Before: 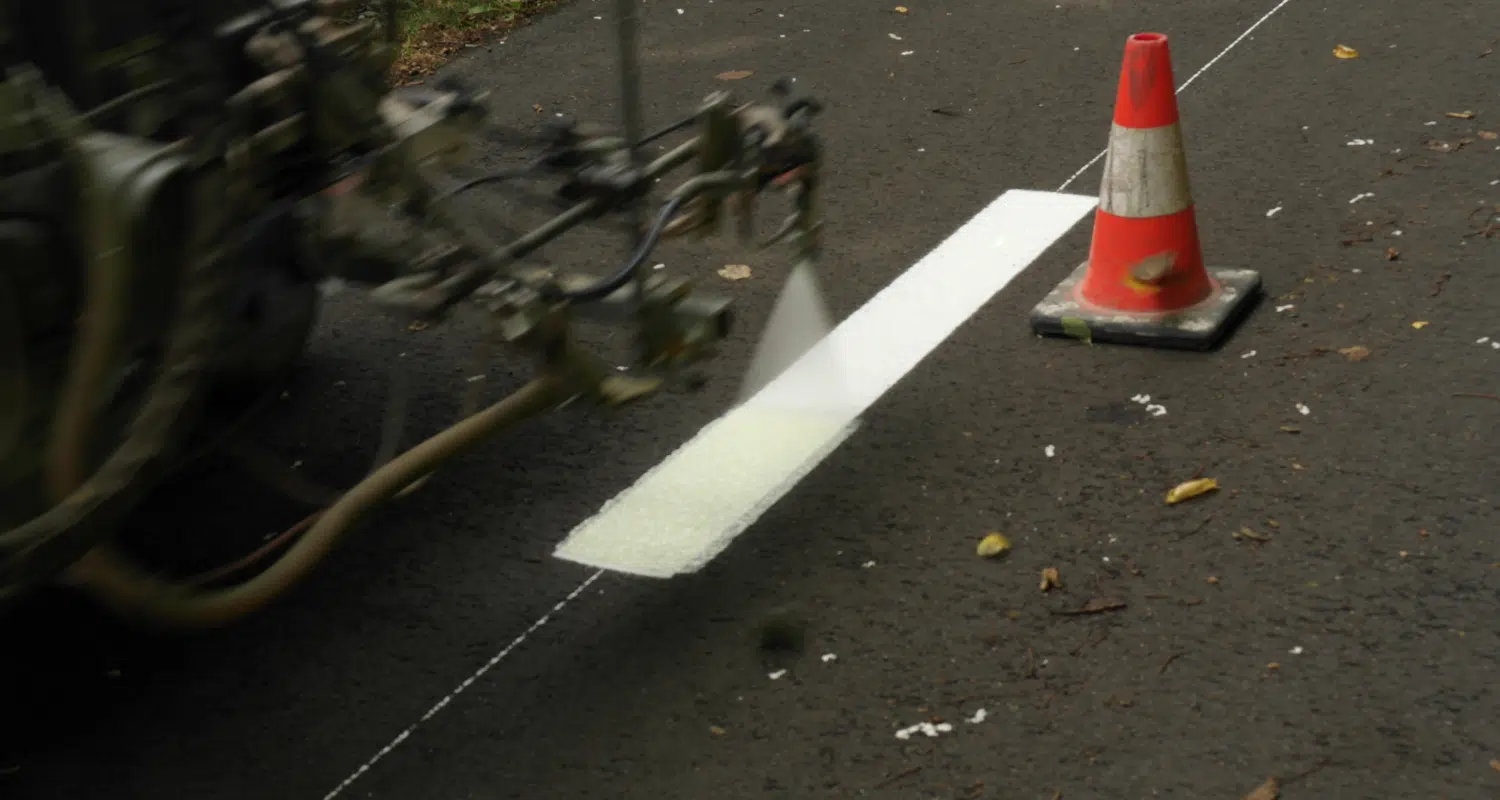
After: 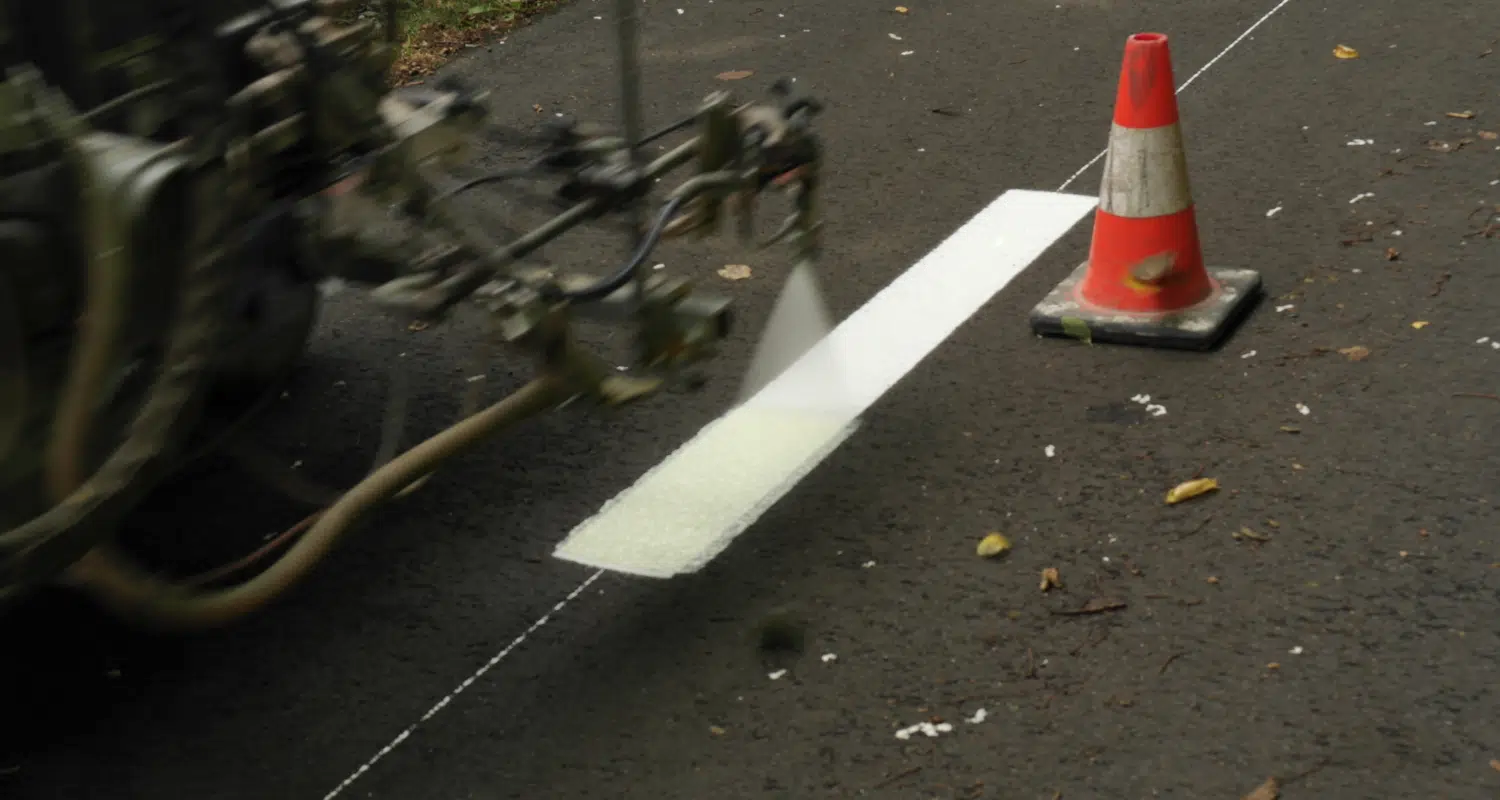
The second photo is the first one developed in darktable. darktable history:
shadows and highlights: shadows 31.93, highlights -32.25, soften with gaussian
